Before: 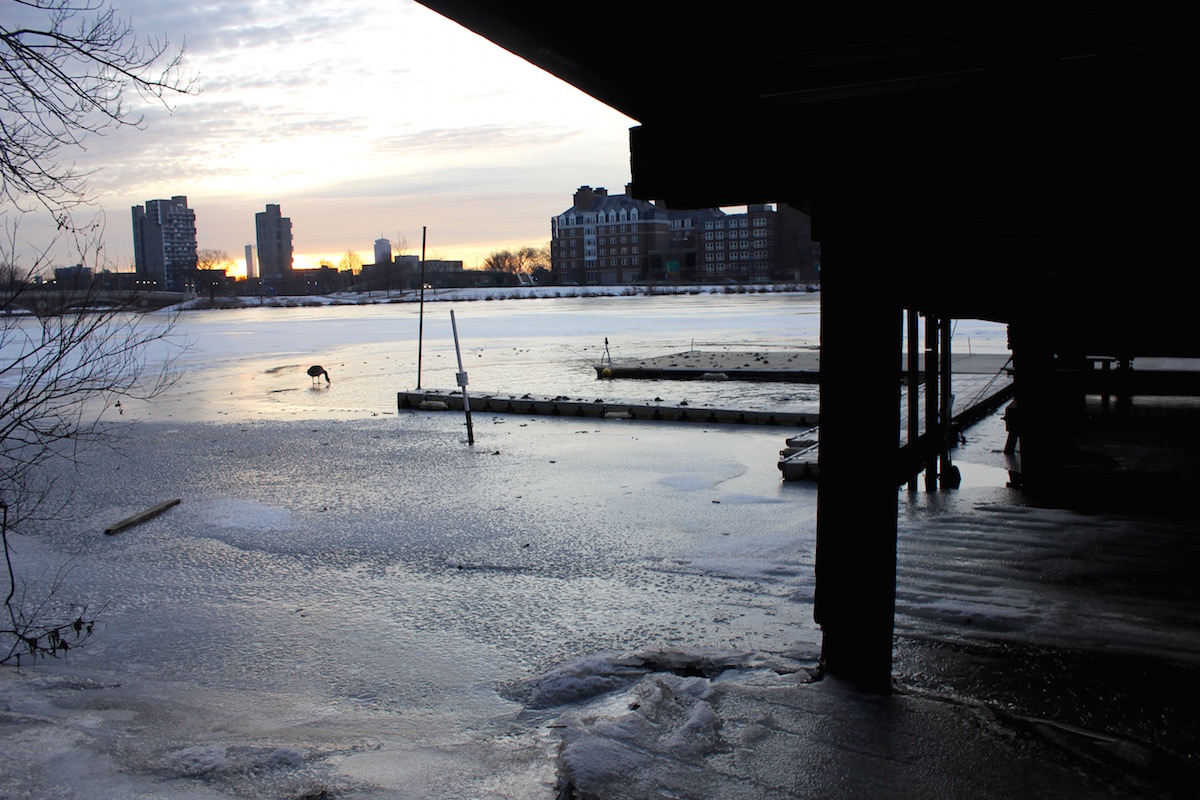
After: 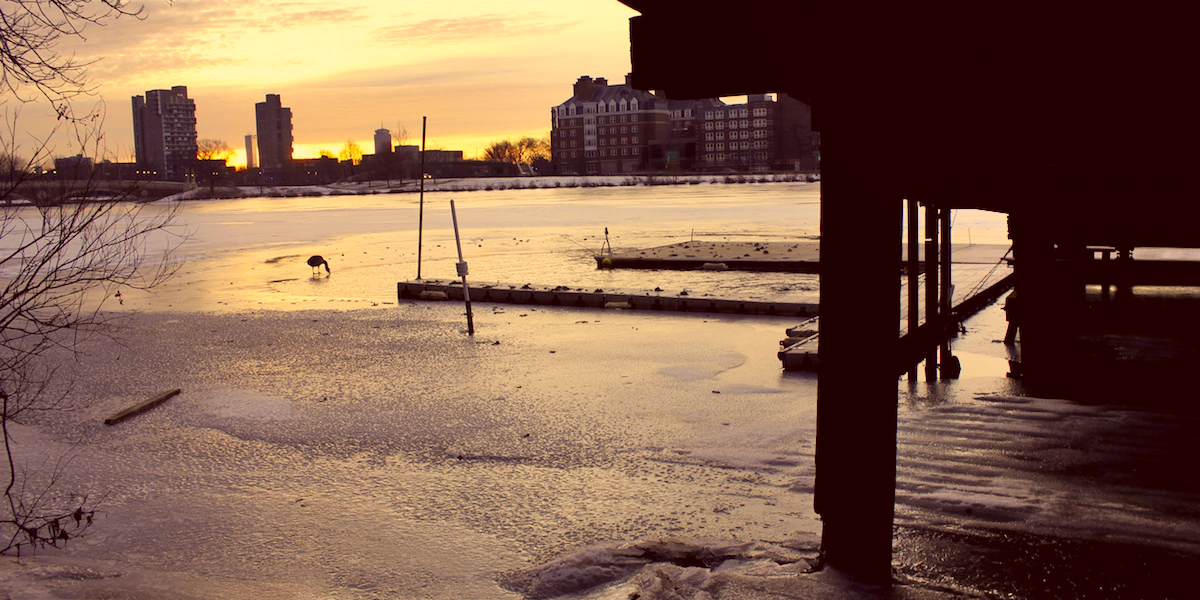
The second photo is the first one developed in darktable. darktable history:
shadows and highlights: soften with gaussian
color correction: highlights a* 10.12, highlights b* 39.04, shadows a* 14.62, shadows b* 3.37
crop: top 13.819%, bottom 11.169%
